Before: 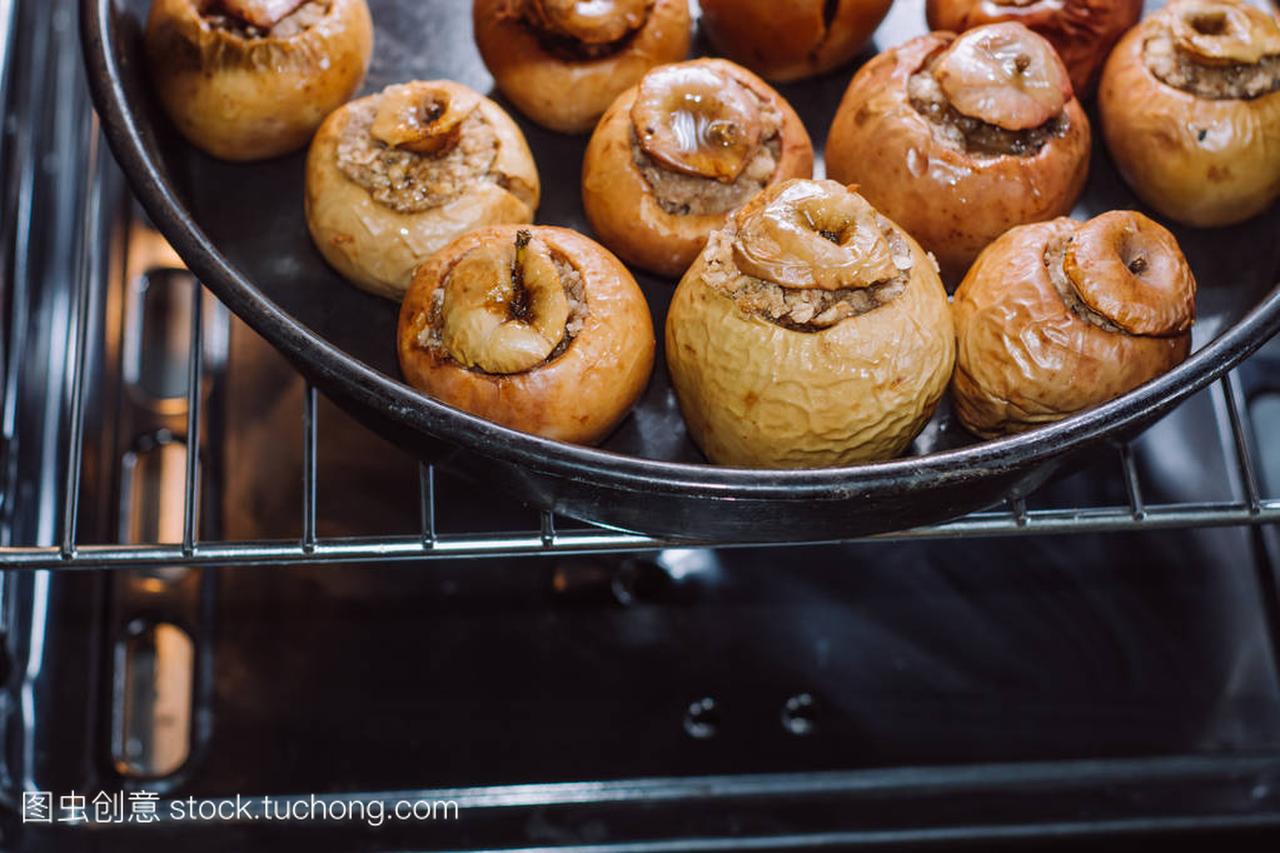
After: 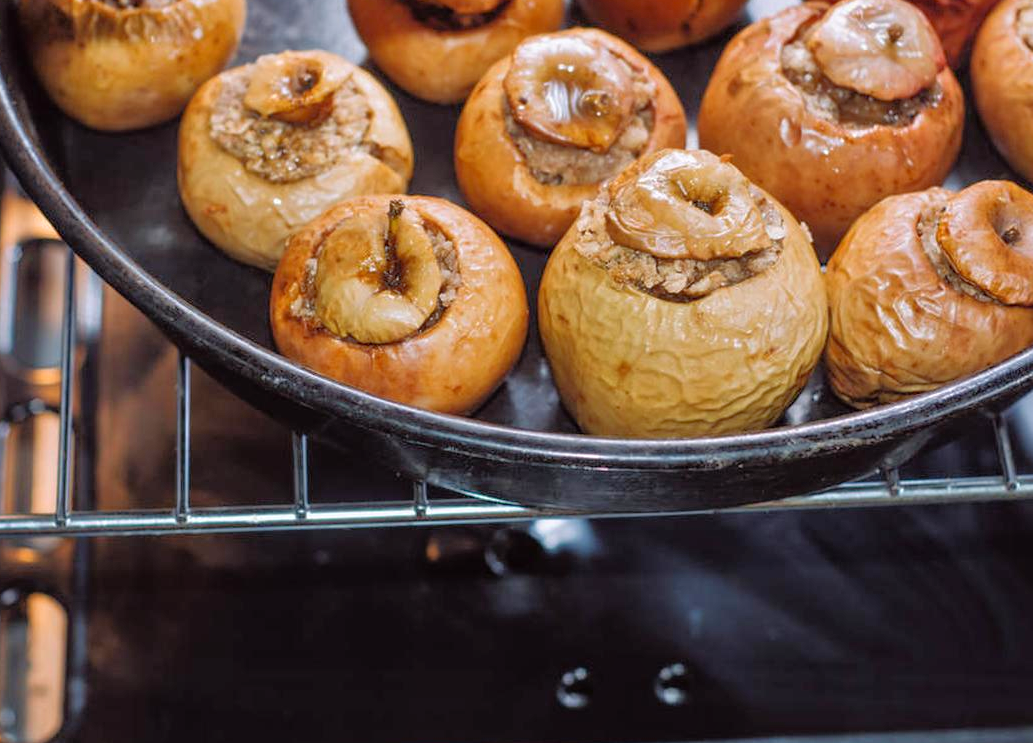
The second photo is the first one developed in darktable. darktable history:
tone equalizer: -7 EV 0.164 EV, -6 EV 0.609 EV, -5 EV 1.19 EV, -4 EV 1.31 EV, -3 EV 1.14 EV, -2 EV 0.6 EV, -1 EV 0.167 EV
crop: left 9.993%, top 3.613%, right 9.268%, bottom 9.28%
